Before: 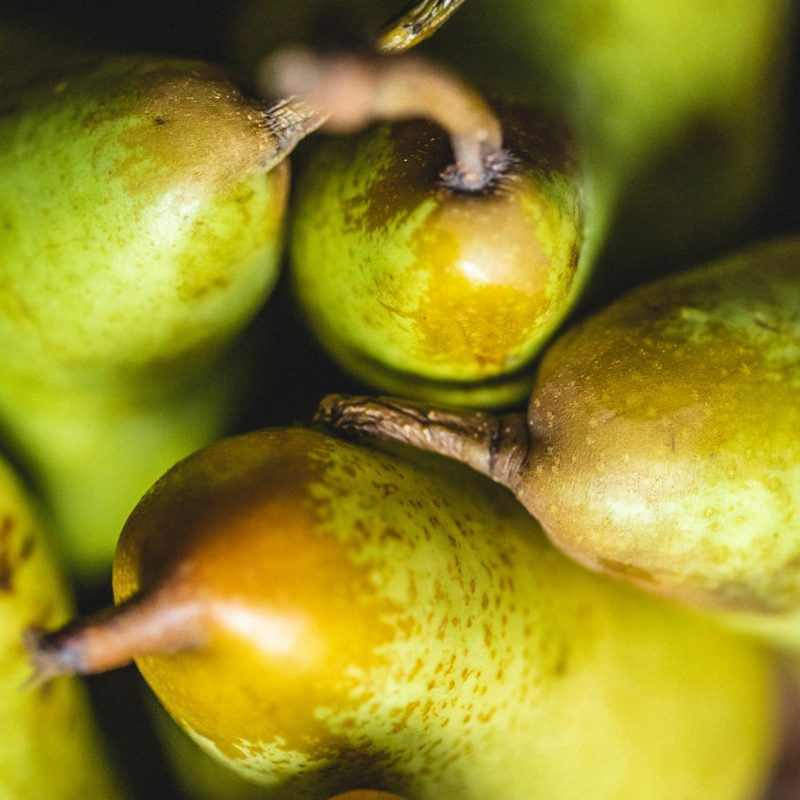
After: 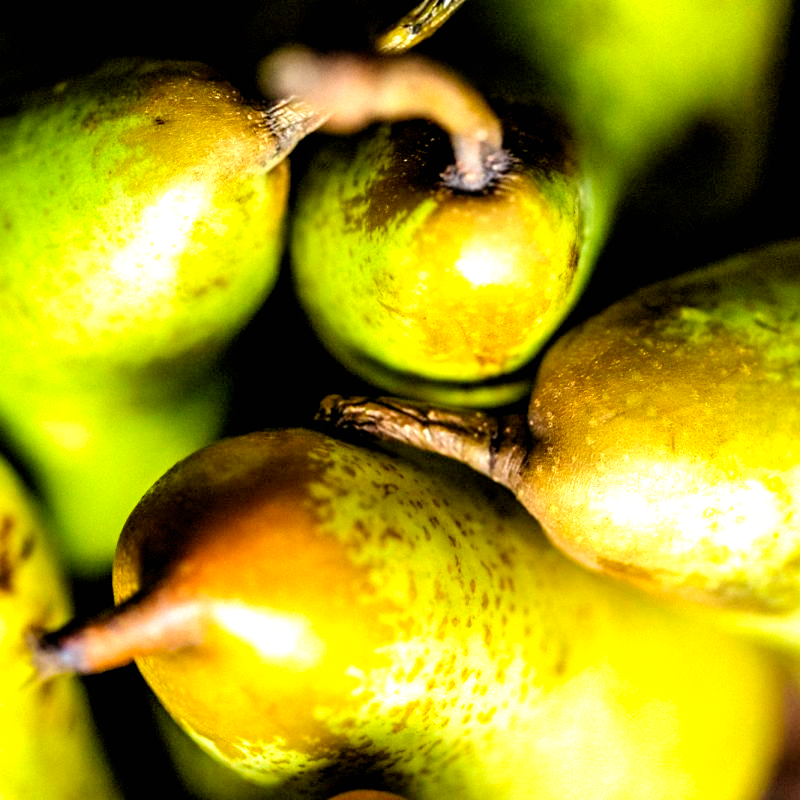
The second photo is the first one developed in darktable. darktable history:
filmic rgb: black relative exposure -8.2 EV, white relative exposure 2.2 EV, threshold 3 EV, hardness 7.11, latitude 85.74%, contrast 1.696, highlights saturation mix -4%, shadows ↔ highlights balance -2.69%, preserve chrominance no, color science v5 (2021), contrast in shadows safe, contrast in highlights safe, enable highlight reconstruction true
rgb levels: preserve colors sum RGB, levels [[0.038, 0.433, 0.934], [0, 0.5, 1], [0, 0.5, 1]]
